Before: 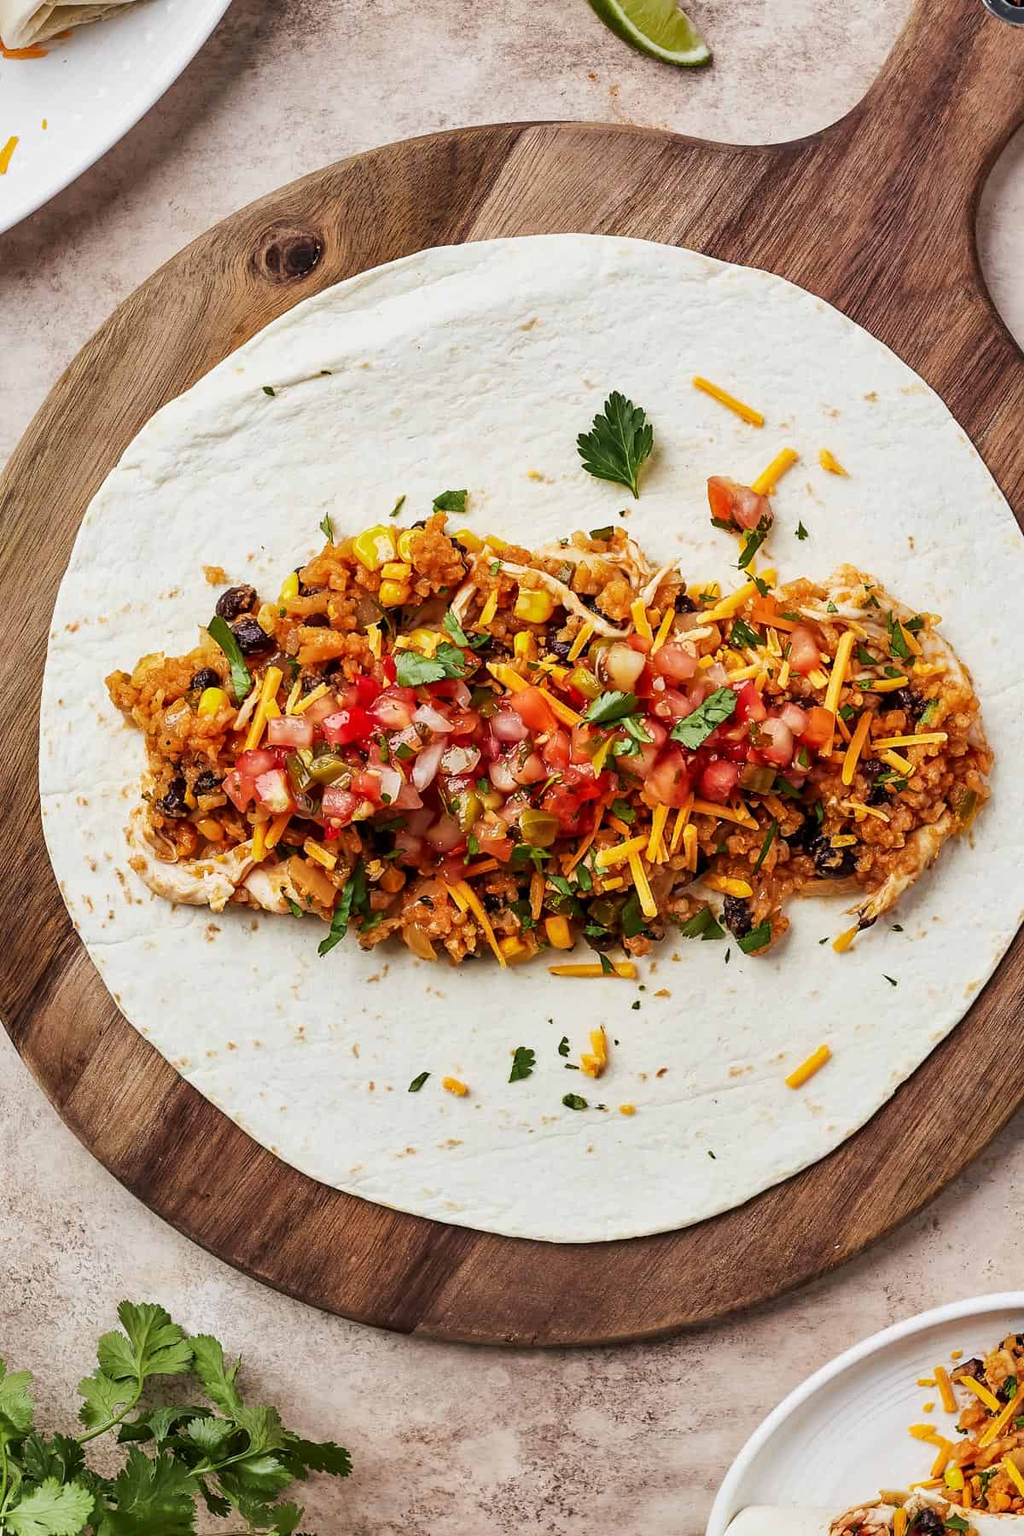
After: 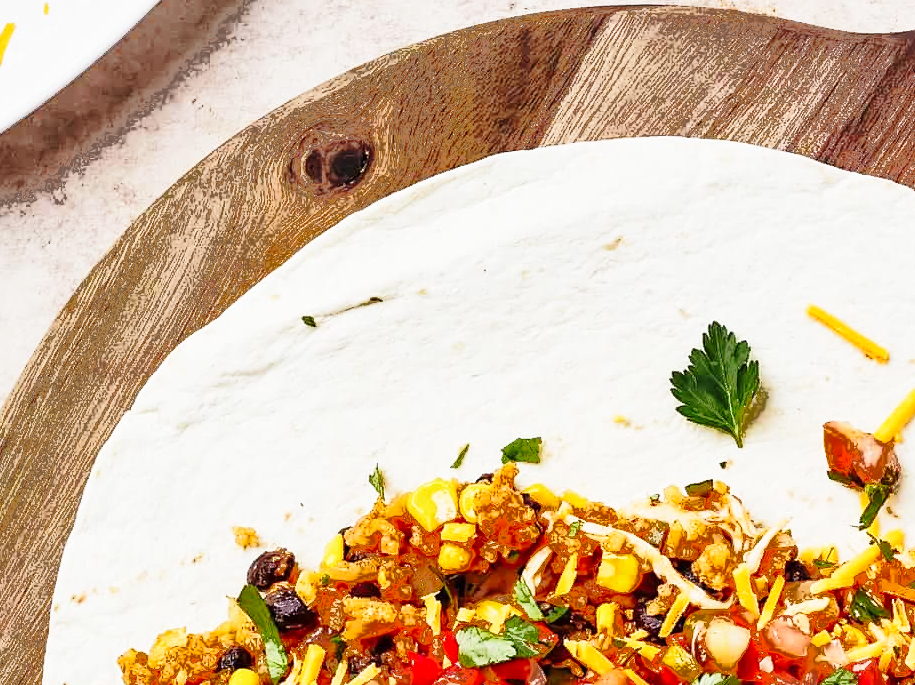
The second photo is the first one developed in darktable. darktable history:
fill light: exposure -0.73 EV, center 0.69, width 2.2
base curve: curves: ch0 [(0, 0) (0.028, 0.03) (0.121, 0.232) (0.46, 0.748) (0.859, 0.968) (1, 1)], preserve colors none
crop: left 0.579%, top 7.627%, right 23.167%, bottom 54.275%
